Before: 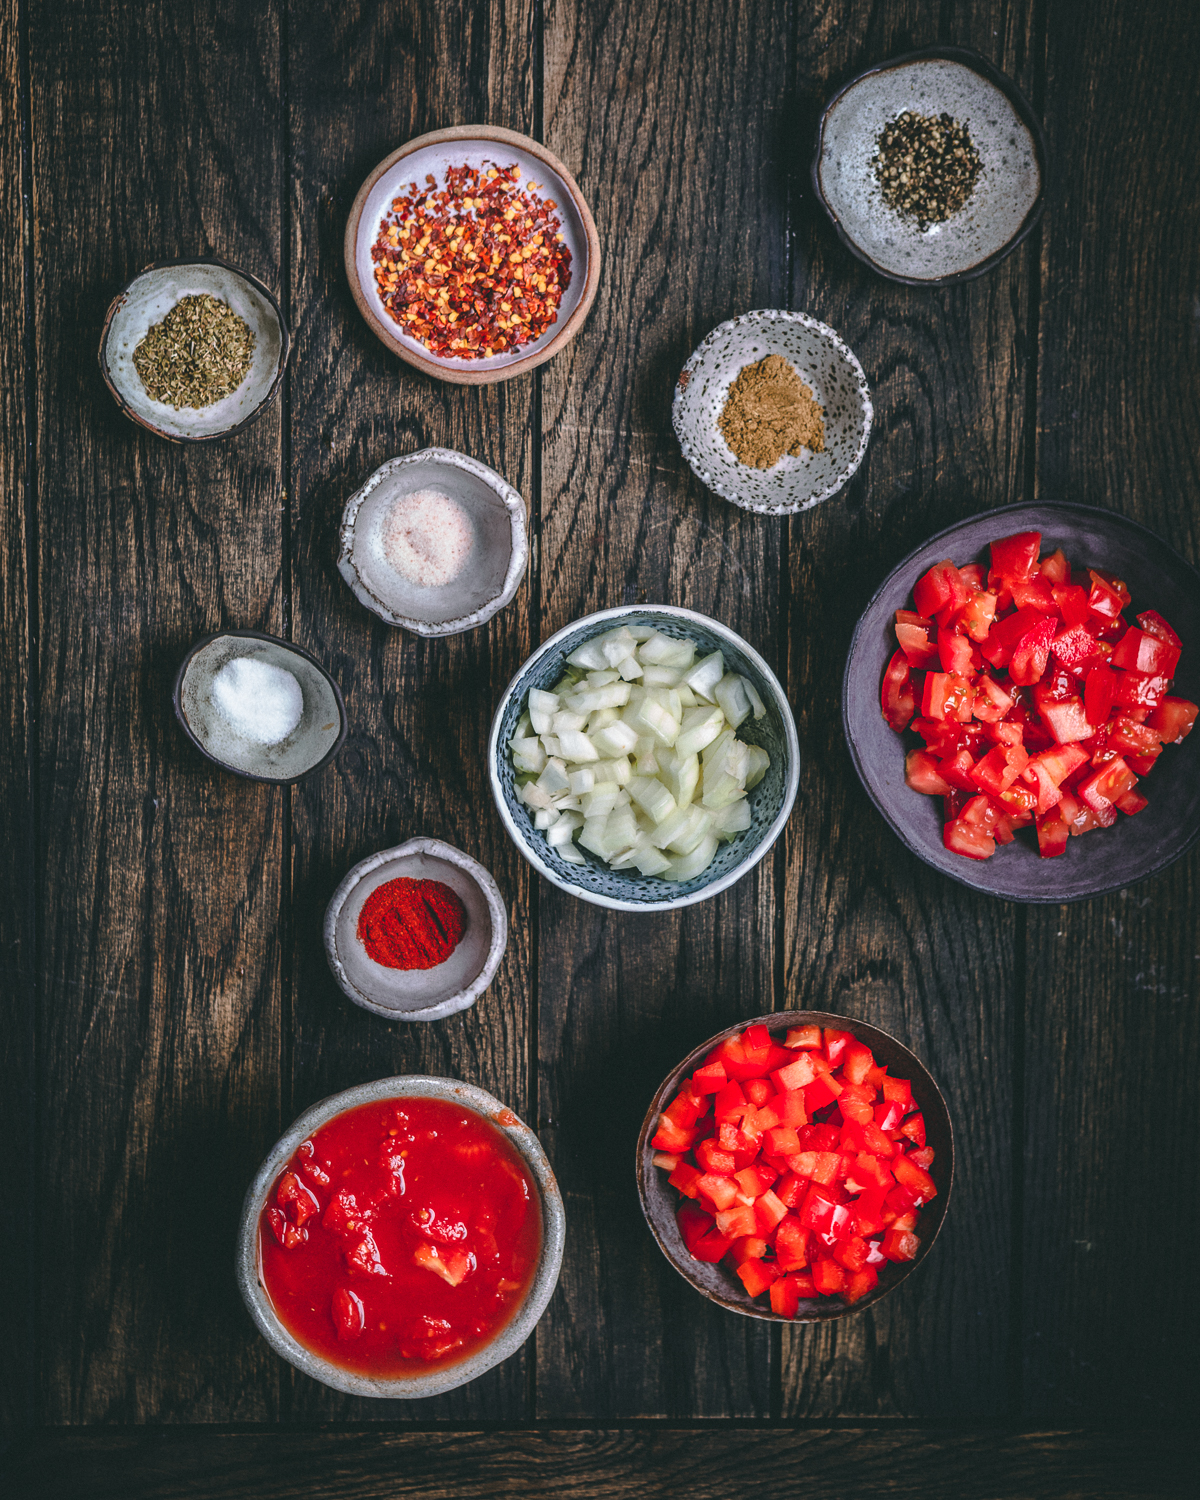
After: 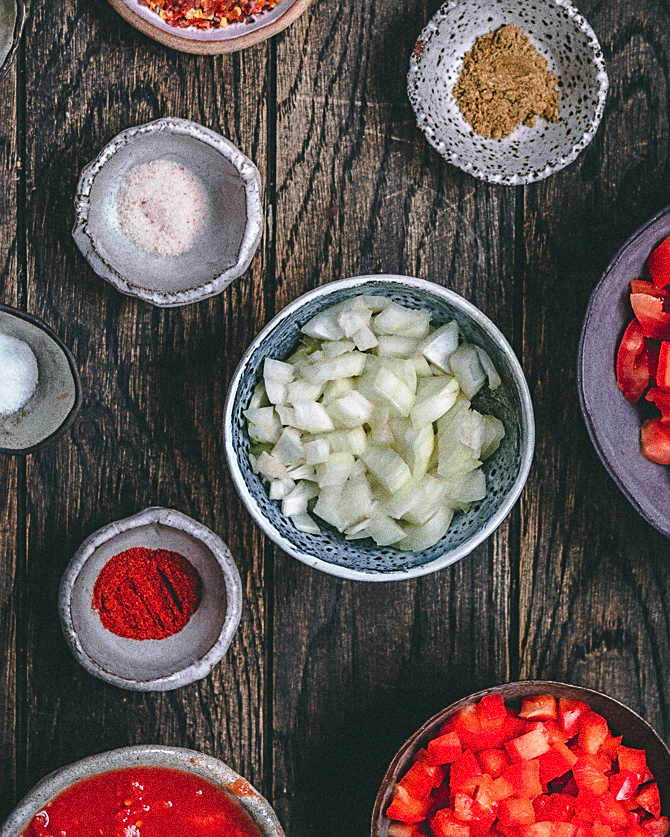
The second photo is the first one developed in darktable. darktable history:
sharpen: on, module defaults
crop and rotate: left 22.13%, top 22.054%, right 22.026%, bottom 22.102%
grain: coarseness 0.09 ISO, strength 40%
